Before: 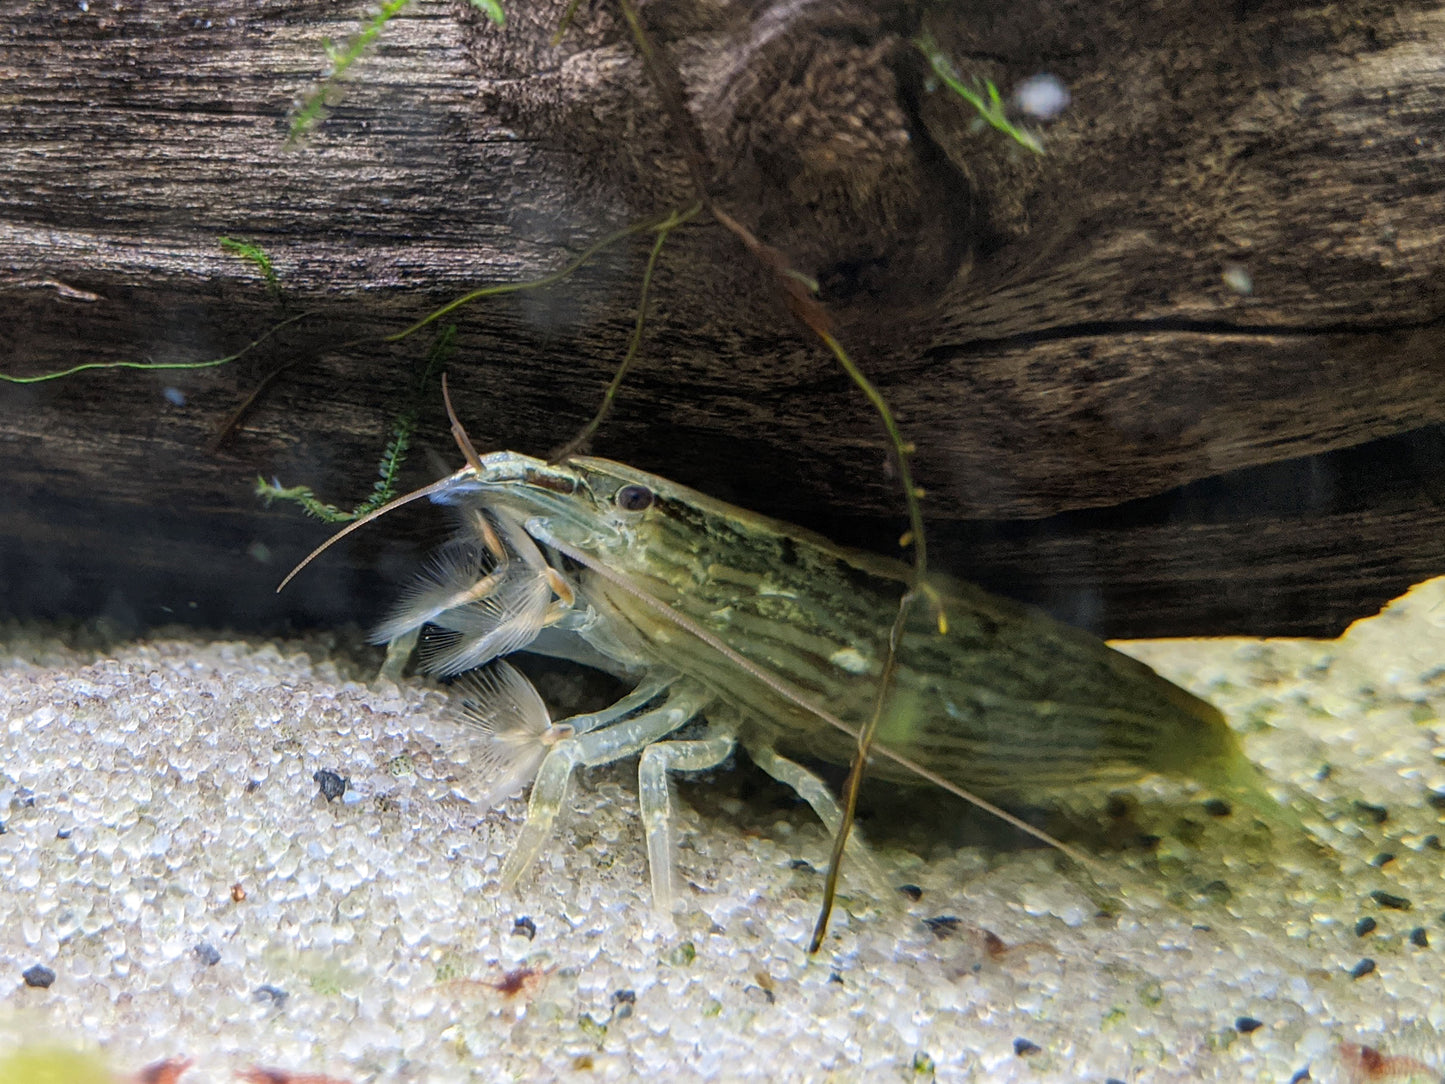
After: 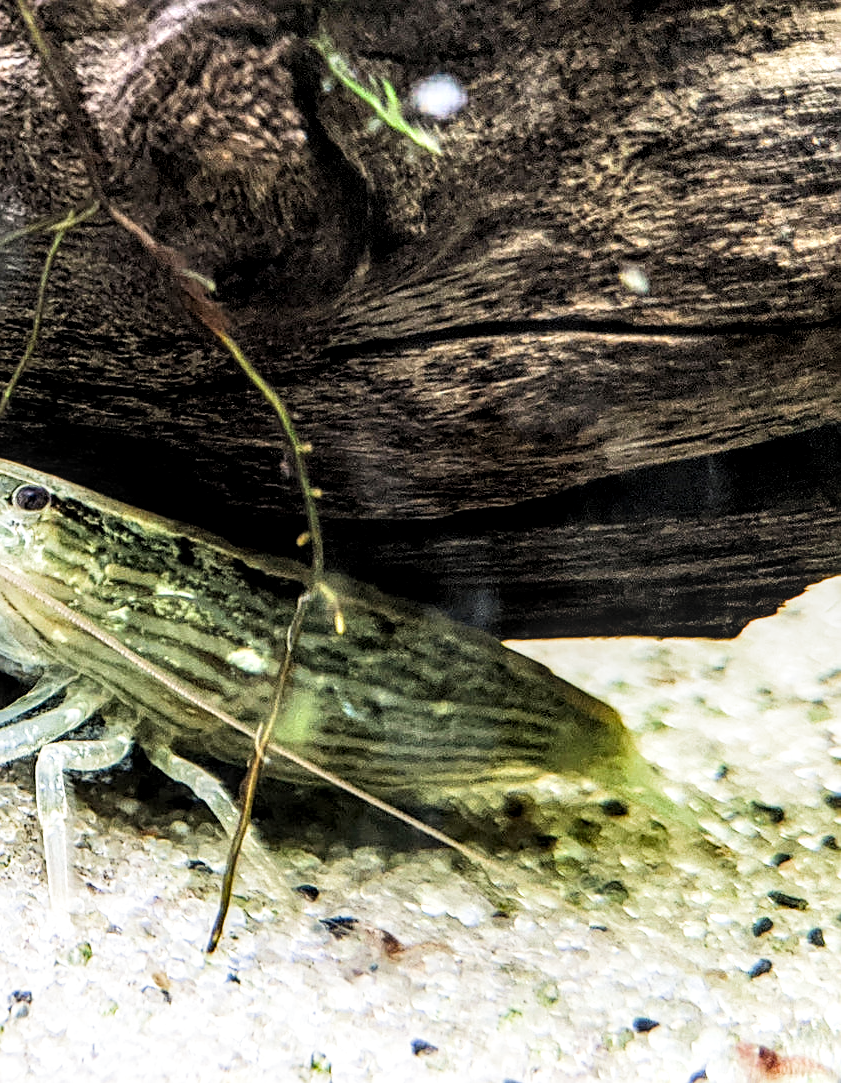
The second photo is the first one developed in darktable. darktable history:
contrast brightness saturation: contrast 0.201, brightness 0.169, saturation 0.222
local contrast: detail 150%
sharpen: on, module defaults
crop: left 41.746%
filmic rgb: black relative exposure -8.05 EV, white relative exposure 3 EV, hardness 5.35, contrast 1.243, add noise in highlights 0.001, color science v3 (2019), use custom middle-gray values true, contrast in highlights soft
tone equalizer: edges refinement/feathering 500, mask exposure compensation -1.57 EV, preserve details no
exposure: exposure 0.724 EV, compensate highlight preservation false
